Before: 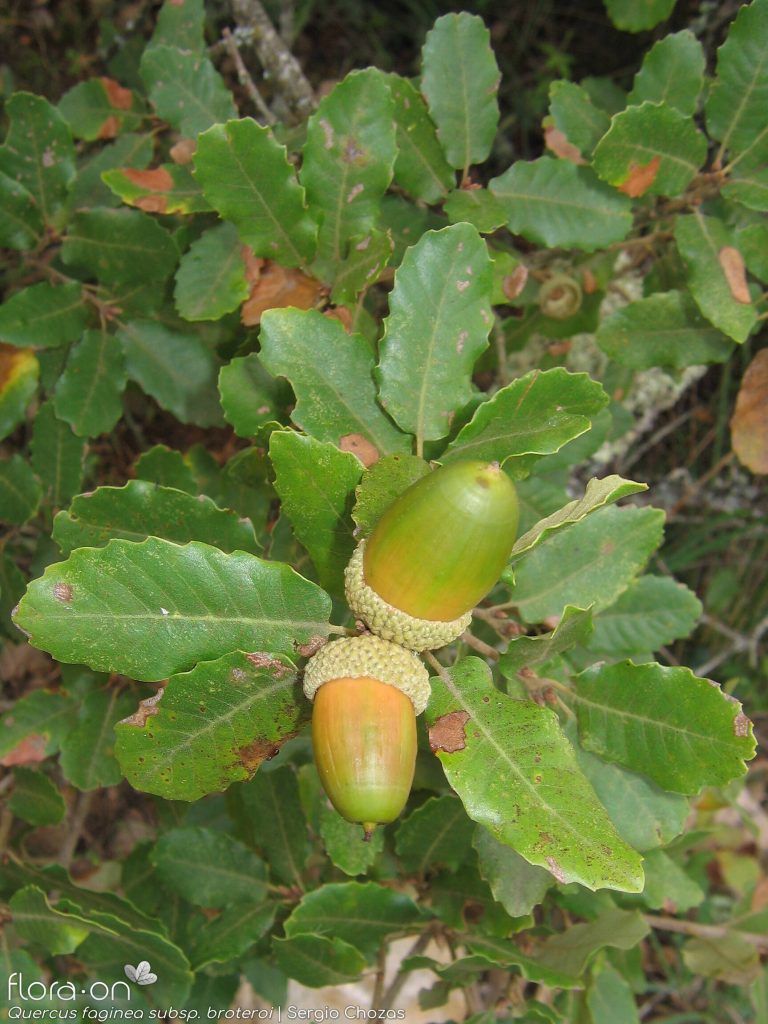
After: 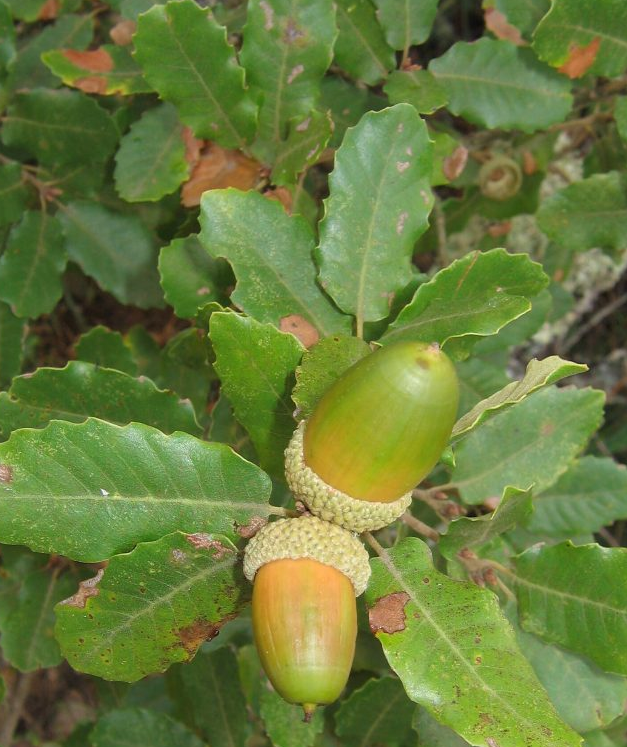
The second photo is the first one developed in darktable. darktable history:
crop: left 7.828%, top 11.643%, right 10.434%, bottom 15.394%
